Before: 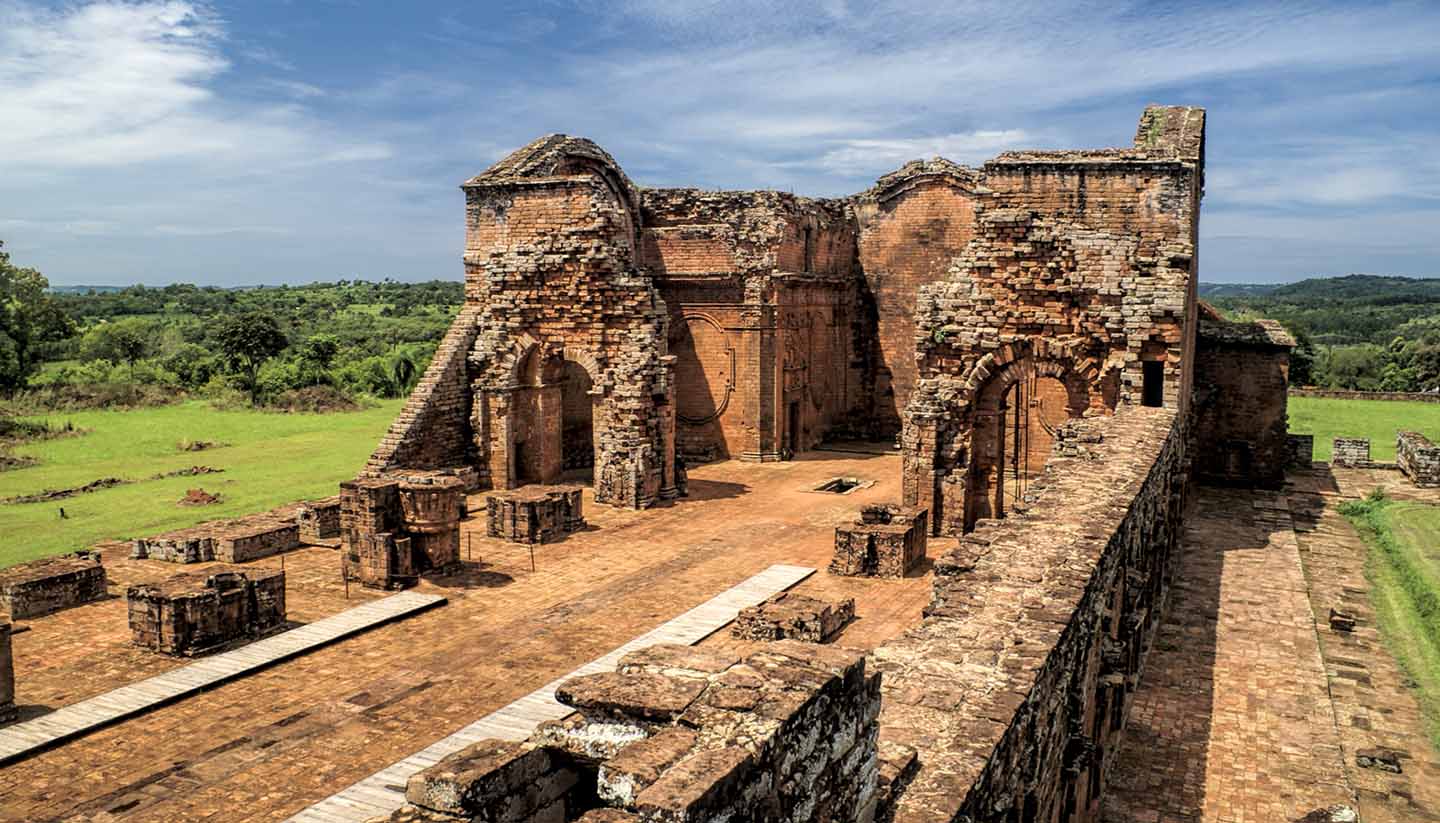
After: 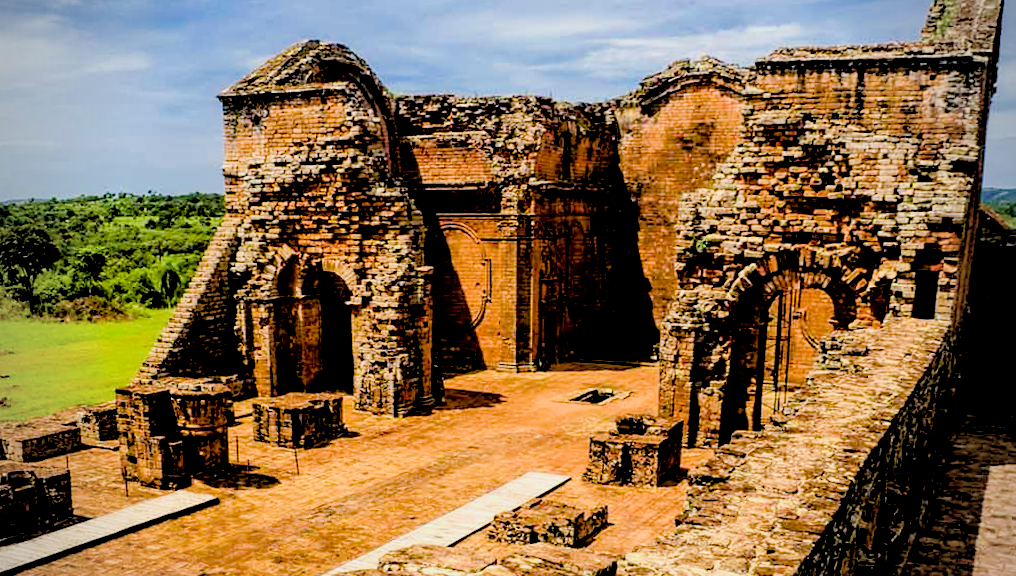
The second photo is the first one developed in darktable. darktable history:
color balance rgb: perceptual saturation grading › global saturation 45%, perceptual saturation grading › highlights -25%, perceptual saturation grading › shadows 50%, perceptual brilliance grading › global brilliance 3%, global vibrance 3%
crop and rotate: left 11.831%, top 11.346%, right 13.429%, bottom 13.899%
vignetting: unbound false
rotate and perspective: rotation 0.062°, lens shift (vertical) 0.115, lens shift (horizontal) -0.133, crop left 0.047, crop right 0.94, crop top 0.061, crop bottom 0.94
filmic rgb: hardness 4.17
exposure: black level correction 0.04, exposure 0.5 EV, compensate highlight preservation false
